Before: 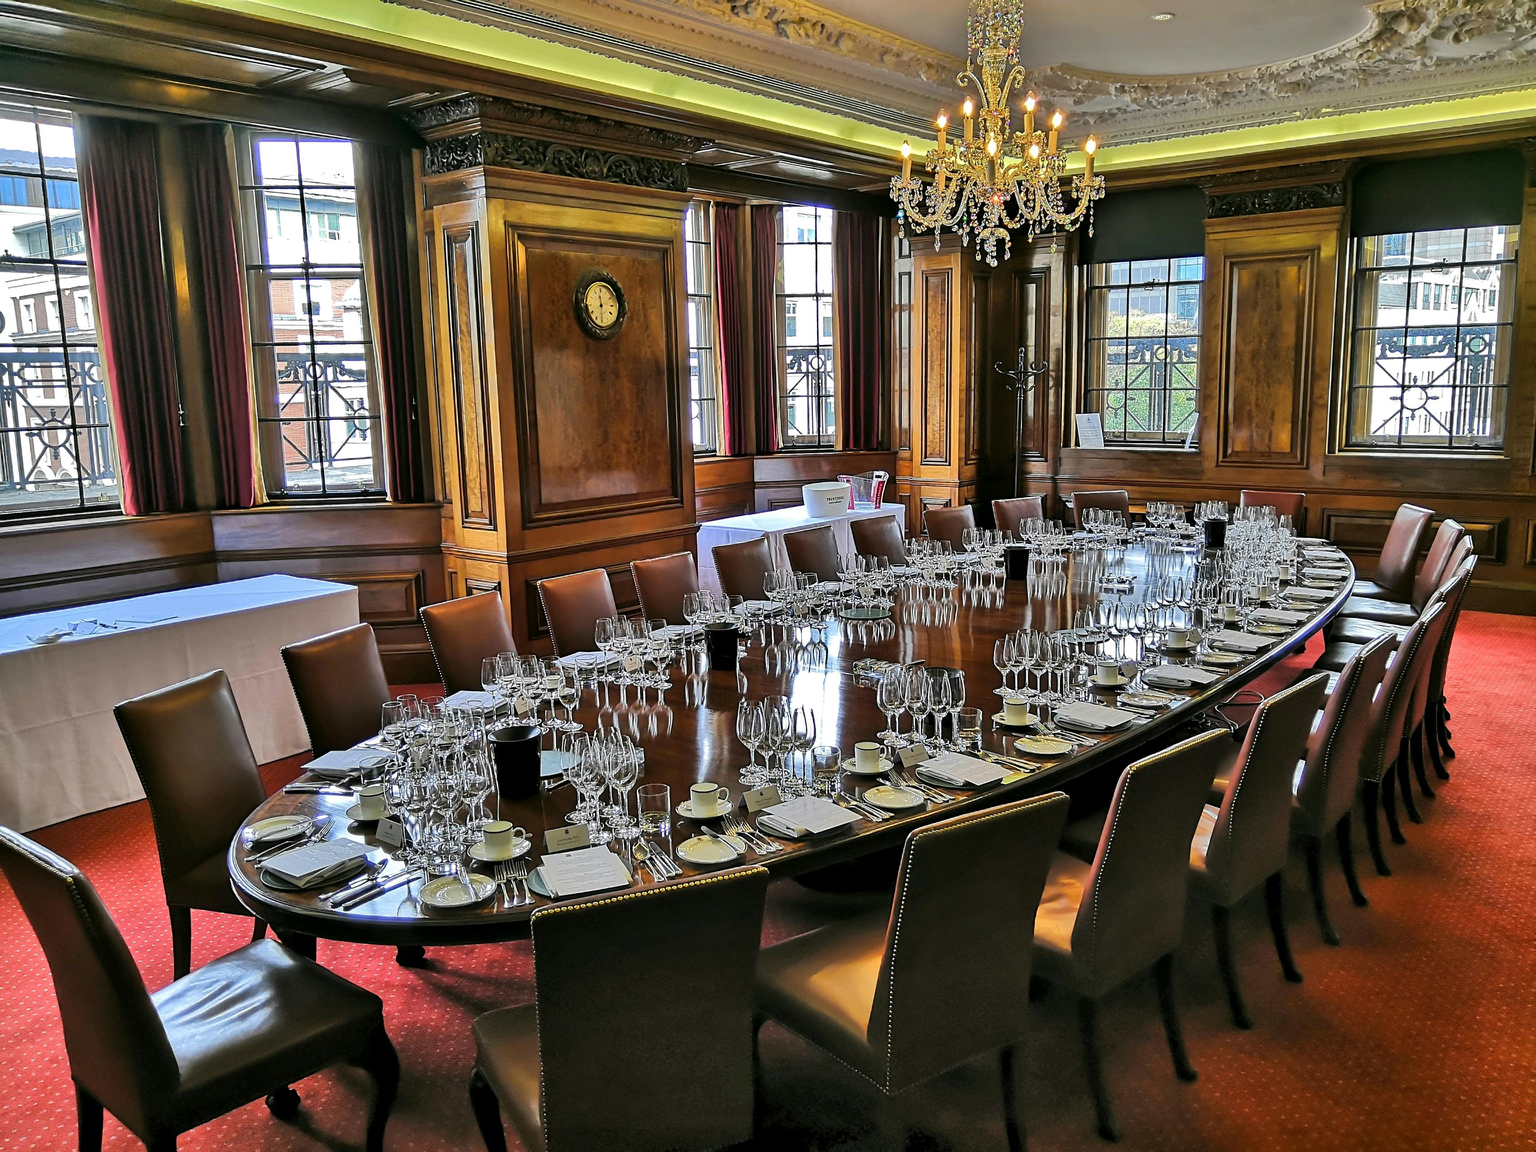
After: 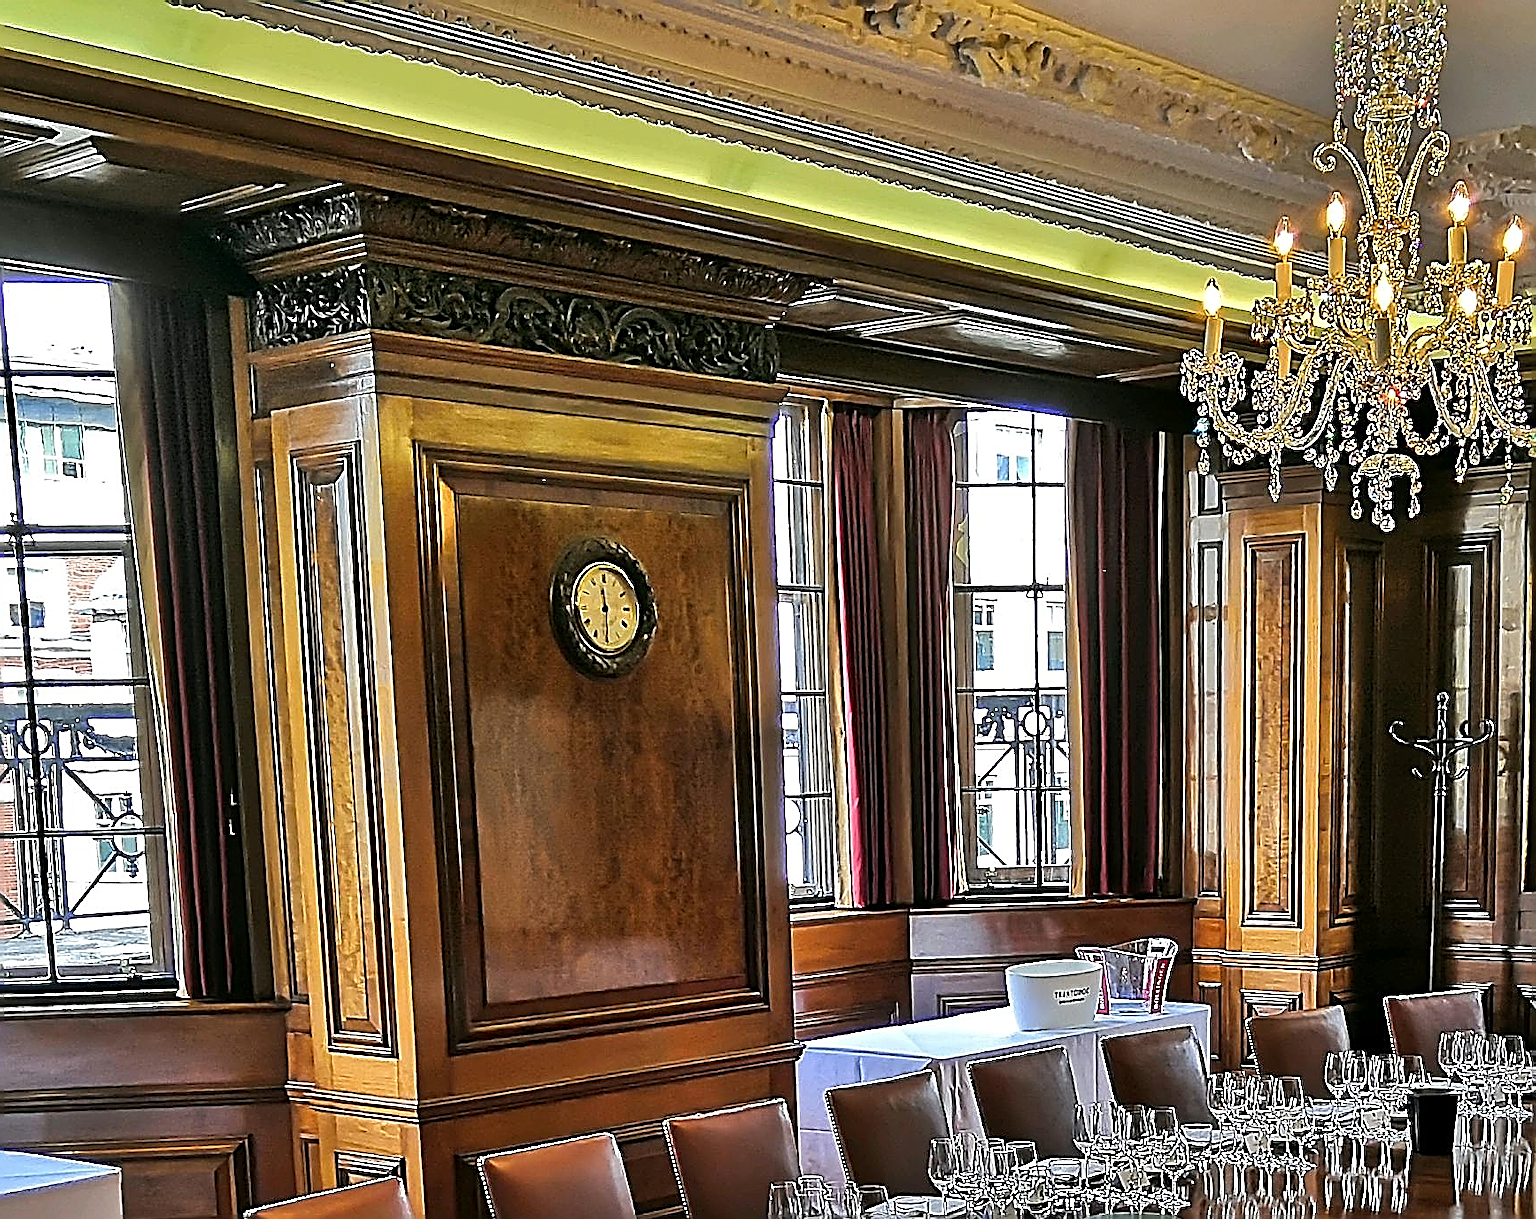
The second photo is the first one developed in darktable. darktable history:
sharpen: amount 1.992
crop: left 19.369%, right 30.425%, bottom 46.836%
tone equalizer: on, module defaults
